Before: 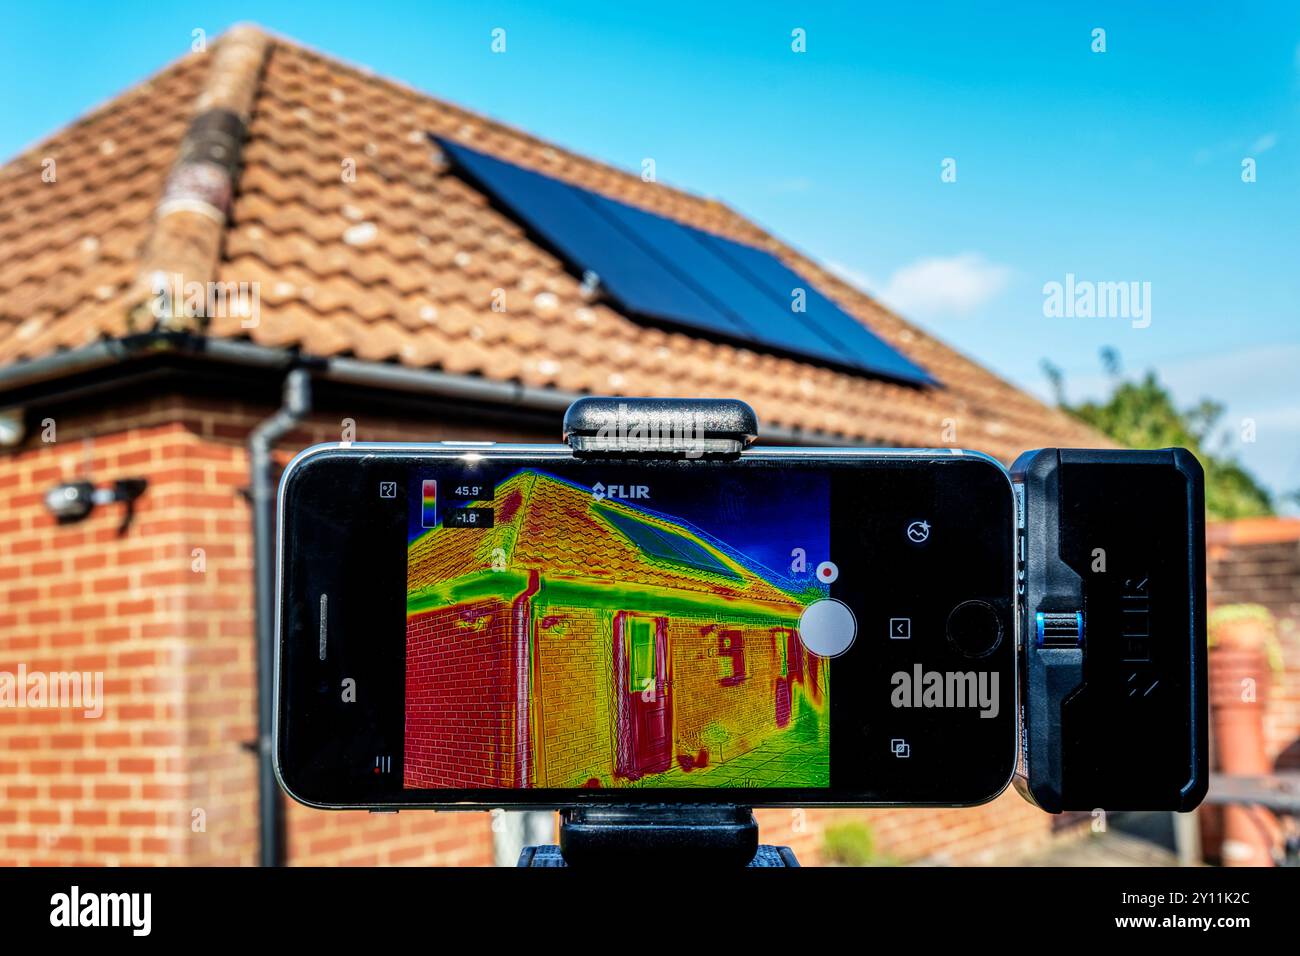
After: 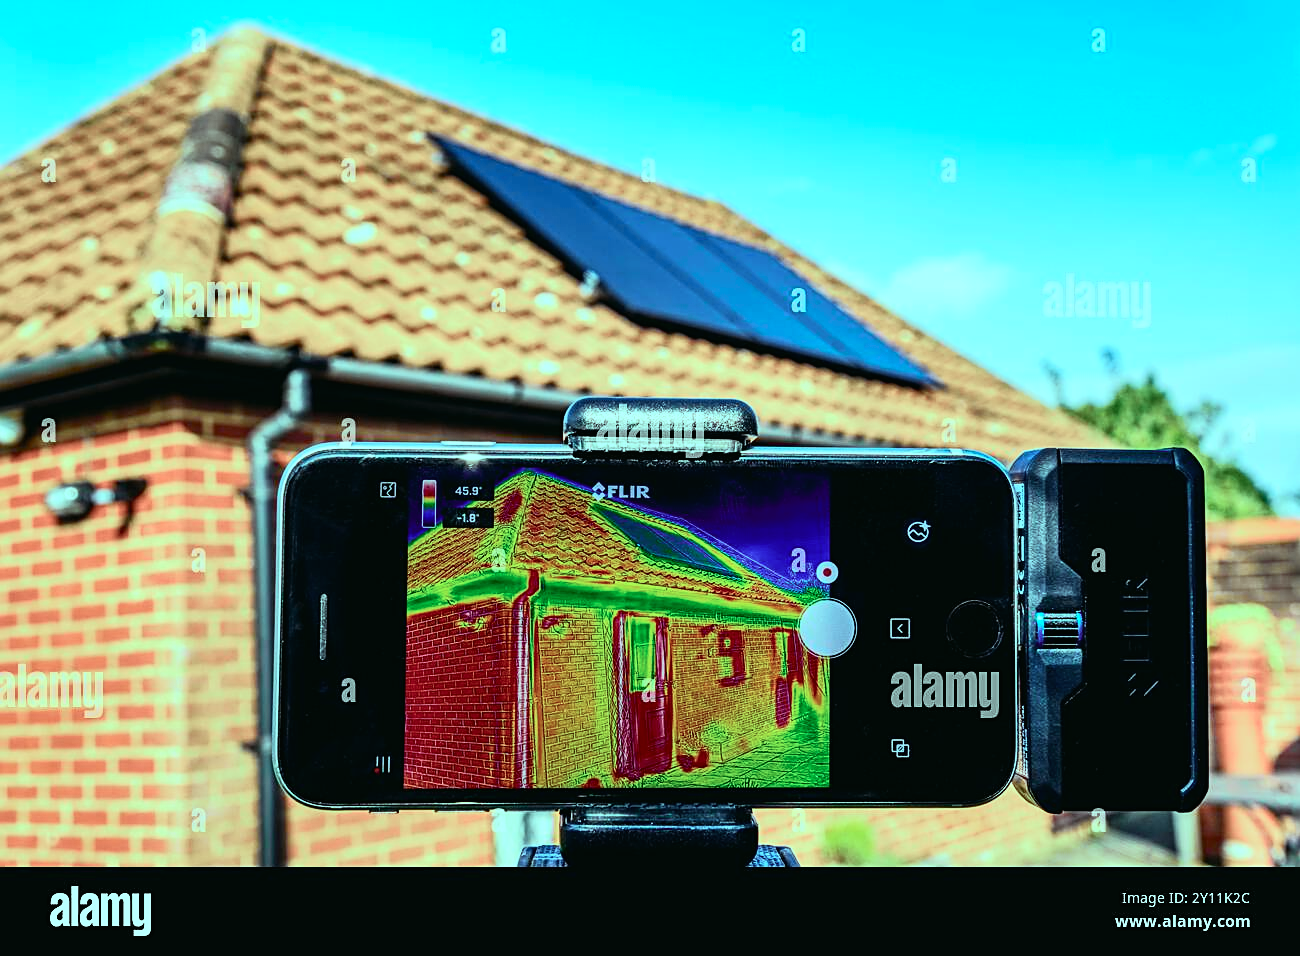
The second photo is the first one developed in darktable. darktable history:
color balance: mode lift, gamma, gain (sRGB), lift [0.997, 0.979, 1.021, 1.011], gamma [1, 1.084, 0.916, 0.998], gain [1, 0.87, 1.13, 1.101], contrast 4.55%, contrast fulcrum 38.24%, output saturation 104.09%
sharpen: on, module defaults
tone equalizer: on, module defaults
tone curve: curves: ch0 [(0, 0.013) (0.104, 0.103) (0.258, 0.267) (0.448, 0.487) (0.709, 0.794) (0.895, 0.915) (0.994, 0.971)]; ch1 [(0, 0) (0.335, 0.298) (0.446, 0.413) (0.488, 0.484) (0.515, 0.508) (0.584, 0.623) (0.635, 0.661) (1, 1)]; ch2 [(0, 0) (0.314, 0.306) (0.436, 0.447) (0.502, 0.503) (0.538, 0.541) (0.568, 0.603) (0.641, 0.635) (0.717, 0.701) (1, 1)], color space Lab, independent channels, preserve colors none
contrast brightness saturation: saturation -0.05
